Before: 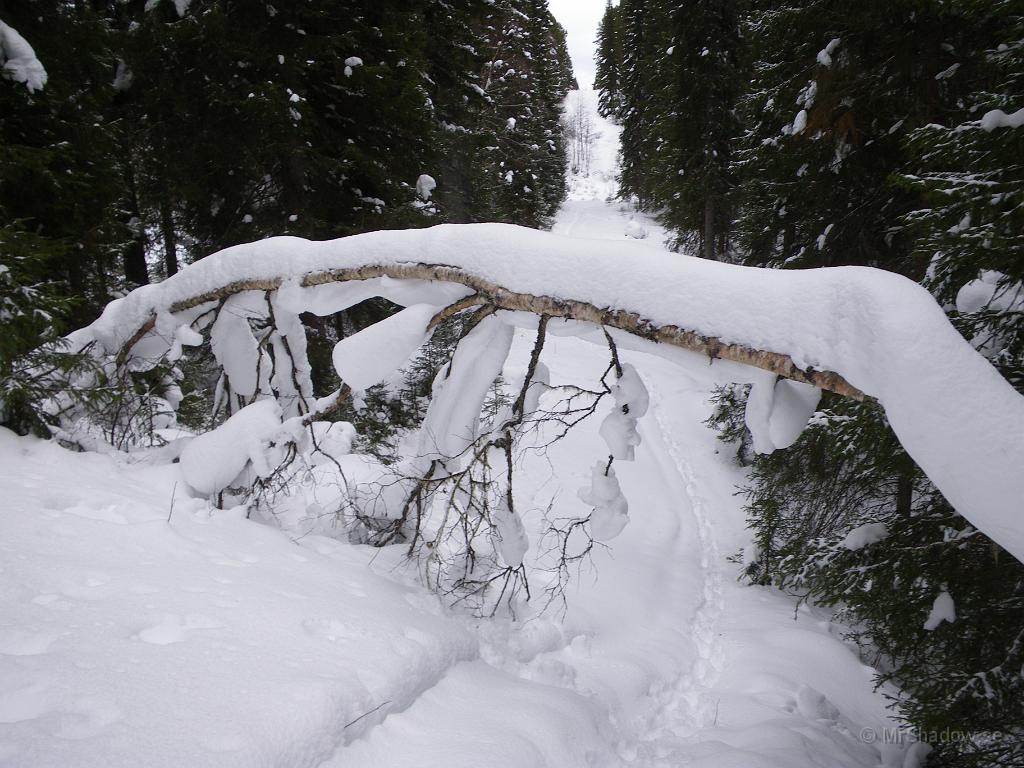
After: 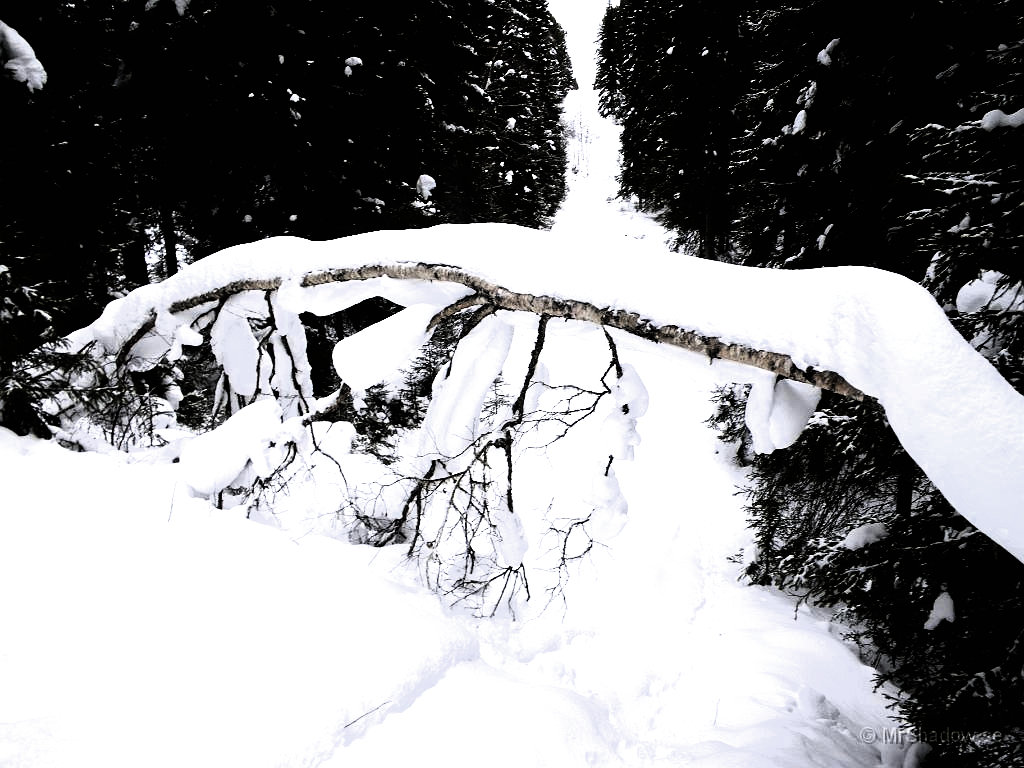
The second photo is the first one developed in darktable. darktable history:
filmic rgb: black relative exposure -8.2 EV, white relative exposure 2.2 EV, threshold 3 EV, hardness 7.11, latitude 85.74%, contrast 1.696, highlights saturation mix -4%, shadows ↔ highlights balance -2.69%, color science v5 (2021), contrast in shadows safe, contrast in highlights safe, enable highlight reconstruction true
color contrast: green-magenta contrast 0.8, blue-yellow contrast 1.1, unbound 0
color zones: curves: ch0 [(0, 0.5) (0.125, 0.4) (0.25, 0.5) (0.375, 0.4) (0.5, 0.4) (0.625, 0.35) (0.75, 0.35) (0.875, 0.5)]; ch1 [(0, 0.35) (0.125, 0.45) (0.25, 0.35) (0.375, 0.35) (0.5, 0.35) (0.625, 0.35) (0.75, 0.45) (0.875, 0.35)]; ch2 [(0, 0.6) (0.125, 0.5) (0.25, 0.5) (0.375, 0.6) (0.5, 0.6) (0.625, 0.5) (0.75, 0.5) (0.875, 0.5)]
tone equalizer: -8 EV -0.75 EV, -7 EV -0.7 EV, -6 EV -0.6 EV, -5 EV -0.4 EV, -3 EV 0.4 EV, -2 EV 0.6 EV, -1 EV 0.7 EV, +0 EV 0.75 EV, edges refinement/feathering 500, mask exposure compensation -1.57 EV, preserve details no
contrast brightness saturation: contrast 0.05, brightness 0.06, saturation 0.01
